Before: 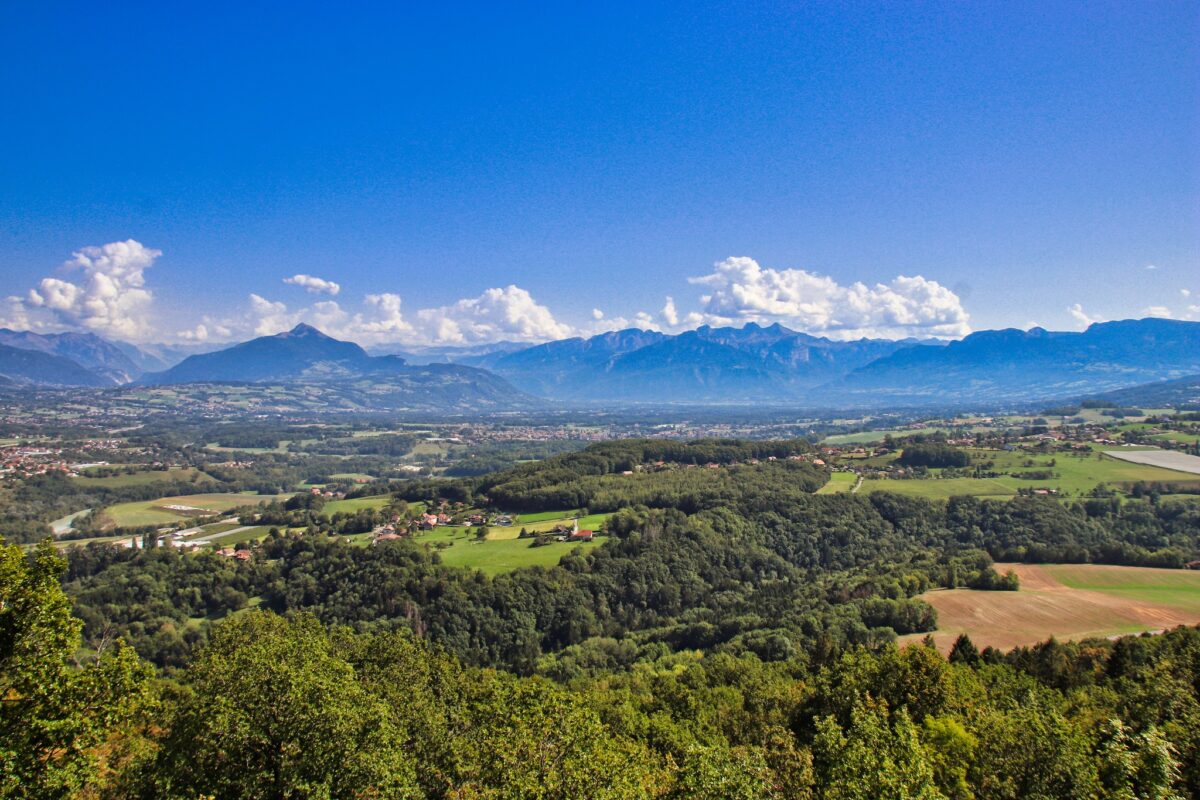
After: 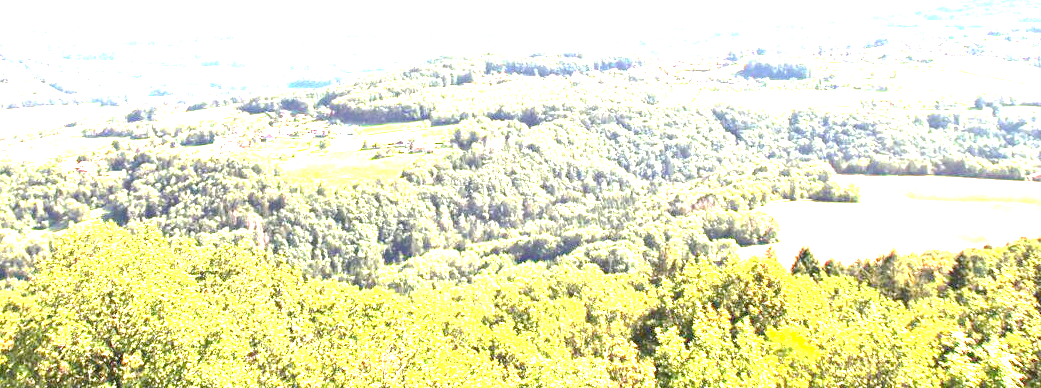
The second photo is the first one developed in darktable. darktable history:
exposure: black level correction 0, exposure 4.102 EV, compensate exposure bias true, compensate highlight preservation false
crop and rotate: left 13.238%, top 48.54%, bottom 2.951%
base curve: curves: ch0 [(0, 0) (0.262, 0.32) (0.722, 0.705) (1, 1)], preserve colors none
